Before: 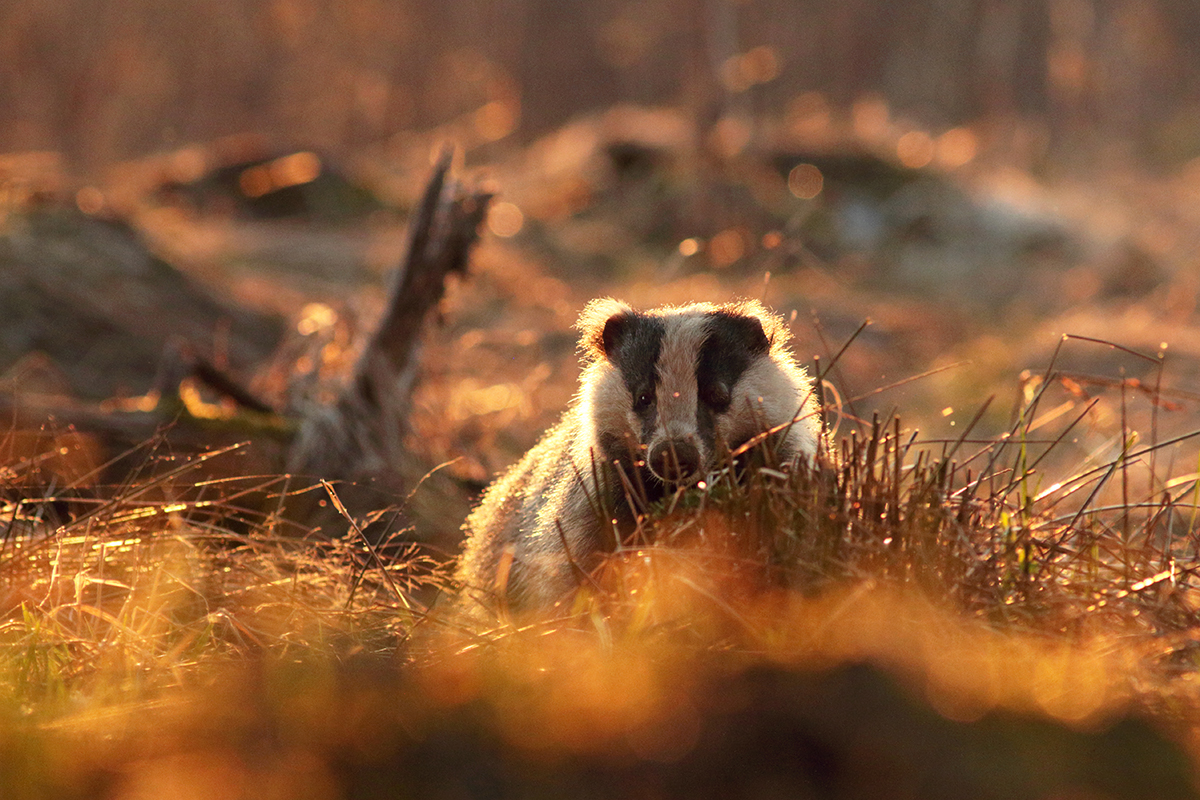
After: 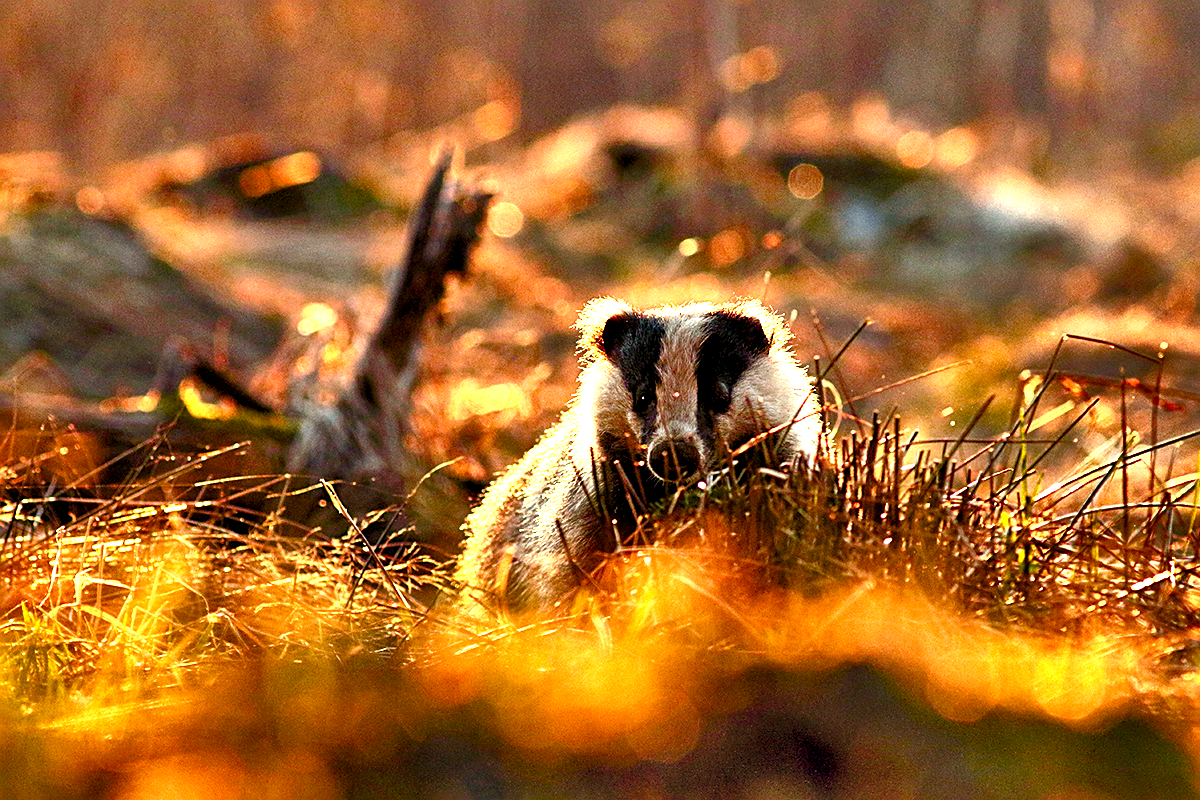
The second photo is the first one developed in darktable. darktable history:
color balance rgb: shadows lift › chroma 3.045%, shadows lift › hue 243.25°, power › chroma 0.311%, power › hue 24.4°, perceptual saturation grading › global saturation 35.071%, perceptual saturation grading › highlights -29.8%, perceptual saturation grading › shadows 35.269%, global vibrance 20%
contrast equalizer: y [[0.627 ×6], [0.563 ×6], [0 ×6], [0 ×6], [0 ×6]]
sharpen: on, module defaults
exposure: black level correction 0, exposure 0.897 EV, compensate highlight preservation false
shadows and highlights: radius 124.01, shadows 99.51, white point adjustment -2.84, highlights -98.02, highlights color adjustment 52.06%, soften with gaussian
